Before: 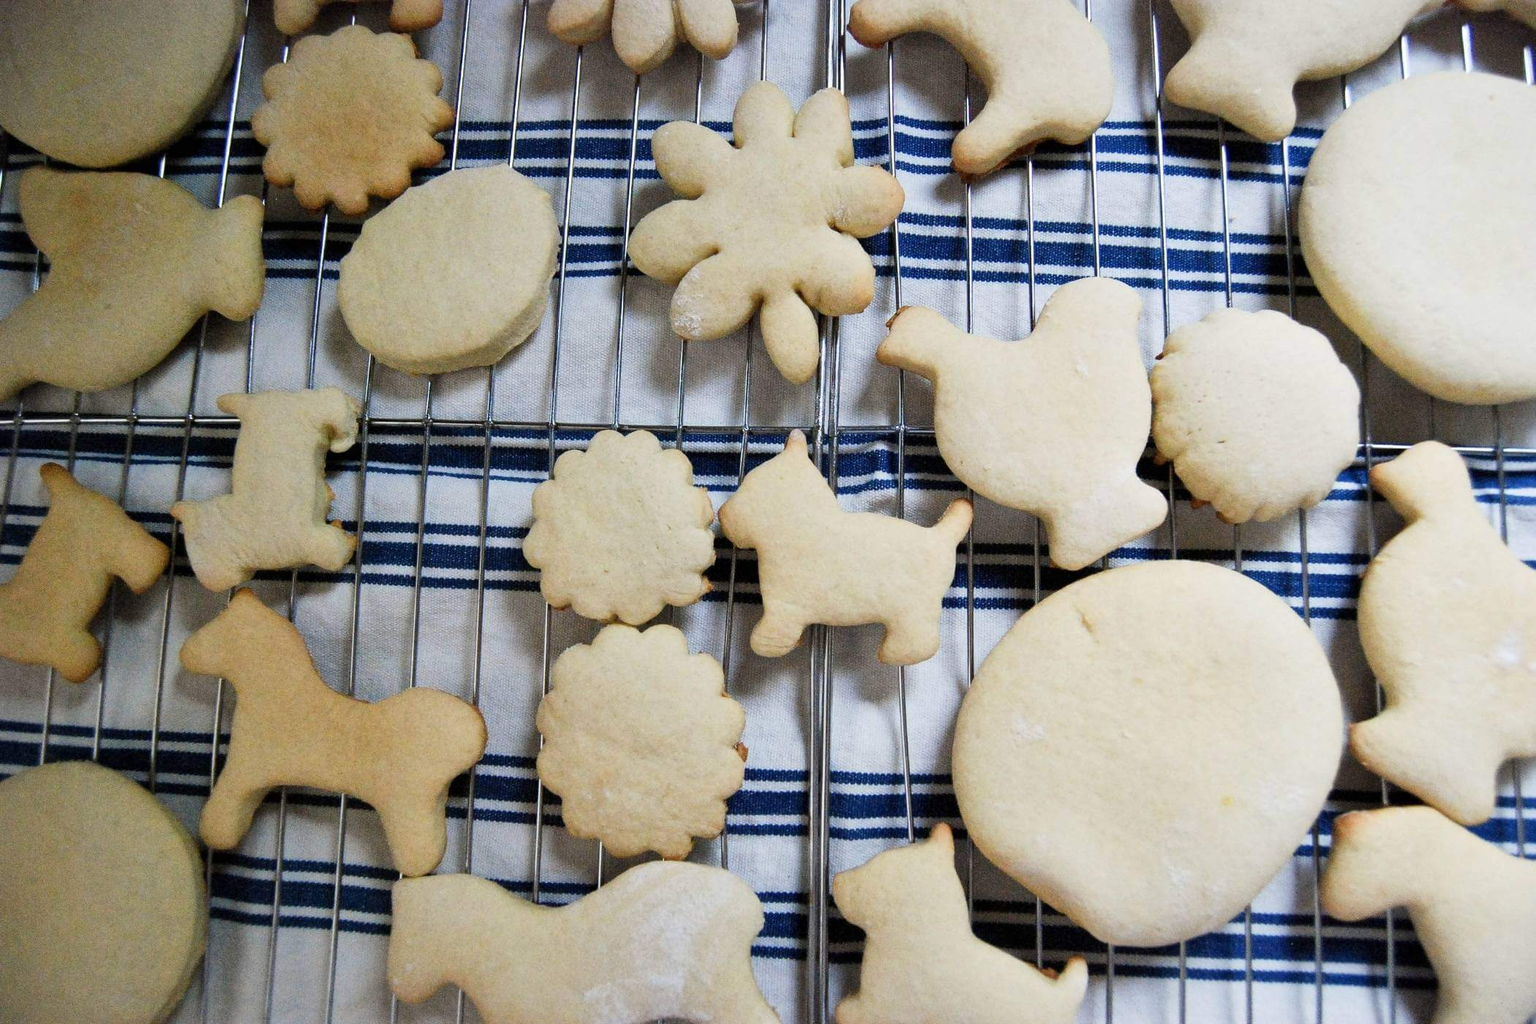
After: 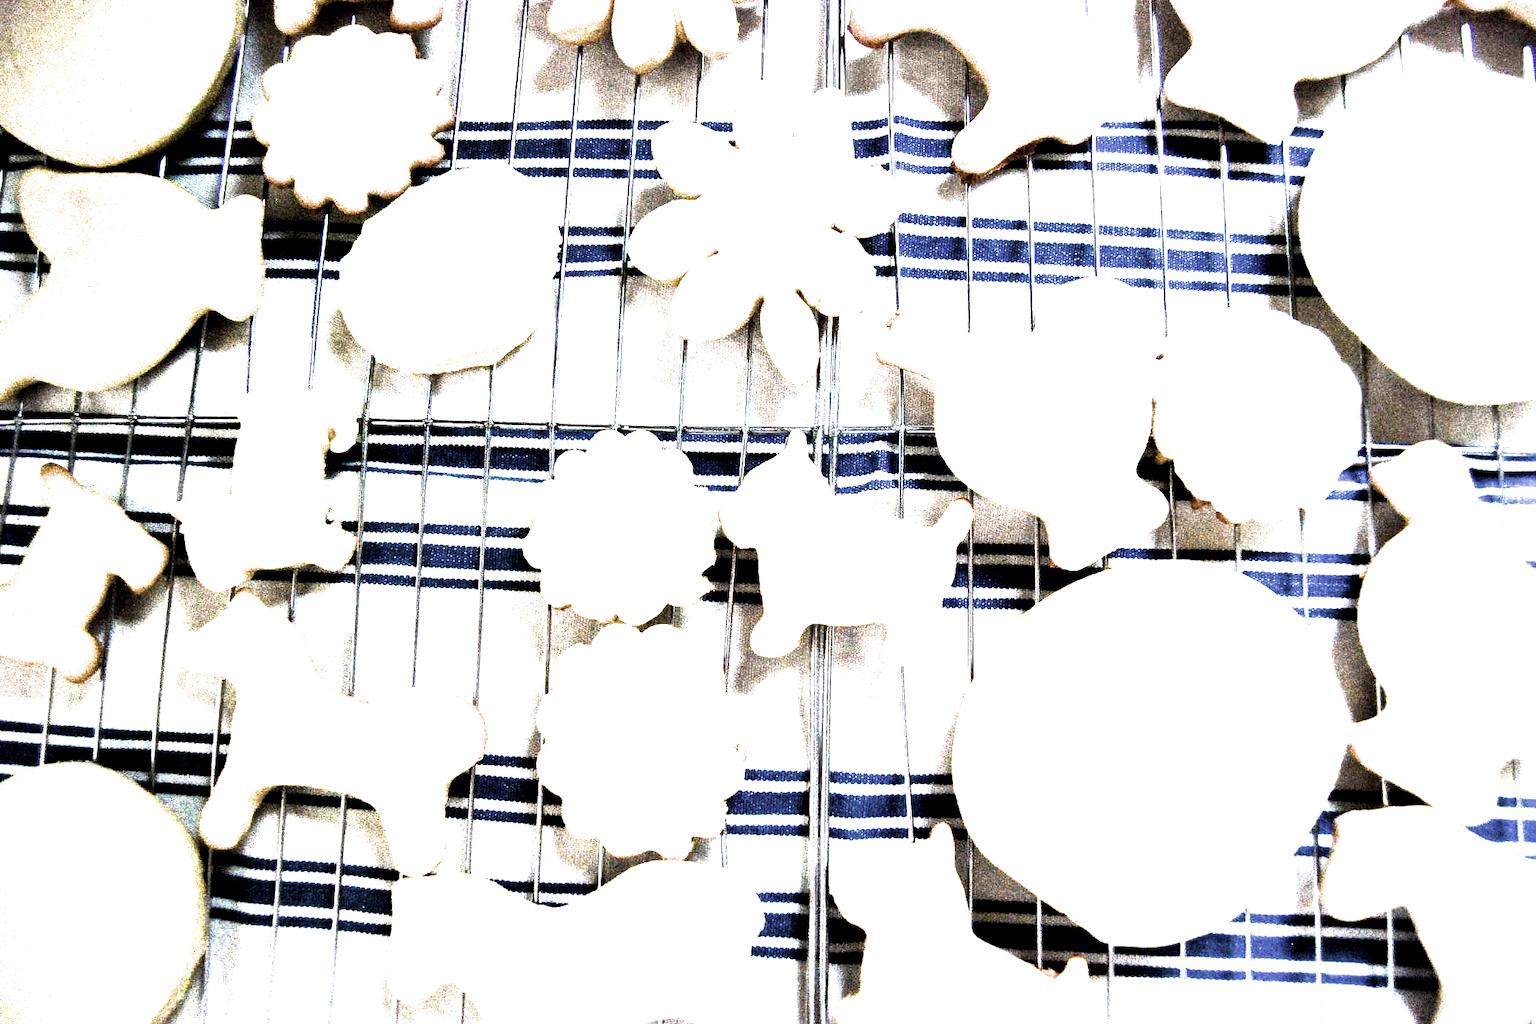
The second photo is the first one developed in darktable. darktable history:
exposure: black level correction 0.005, exposure 0.412 EV, compensate exposure bias true, compensate highlight preservation false
contrast brightness saturation: contrast 0.102, saturation -0.371
color balance rgb: global offset › hue 168.79°, linear chroma grading › shadows 31.618%, linear chroma grading › global chroma -2.274%, linear chroma grading › mid-tones 4.205%, perceptual saturation grading › global saturation 0.441%, perceptual brilliance grading › global brilliance 34.838%, perceptual brilliance grading › highlights 50.562%, perceptual brilliance grading › mid-tones 58.907%, perceptual brilliance grading › shadows 34.472%
filmic rgb: black relative exposure -8.29 EV, white relative exposure 2.2 EV, target white luminance 99.953%, hardness 7.08, latitude 75.67%, contrast 1.325, highlights saturation mix -1.89%, shadows ↔ highlights balance 30.25%
